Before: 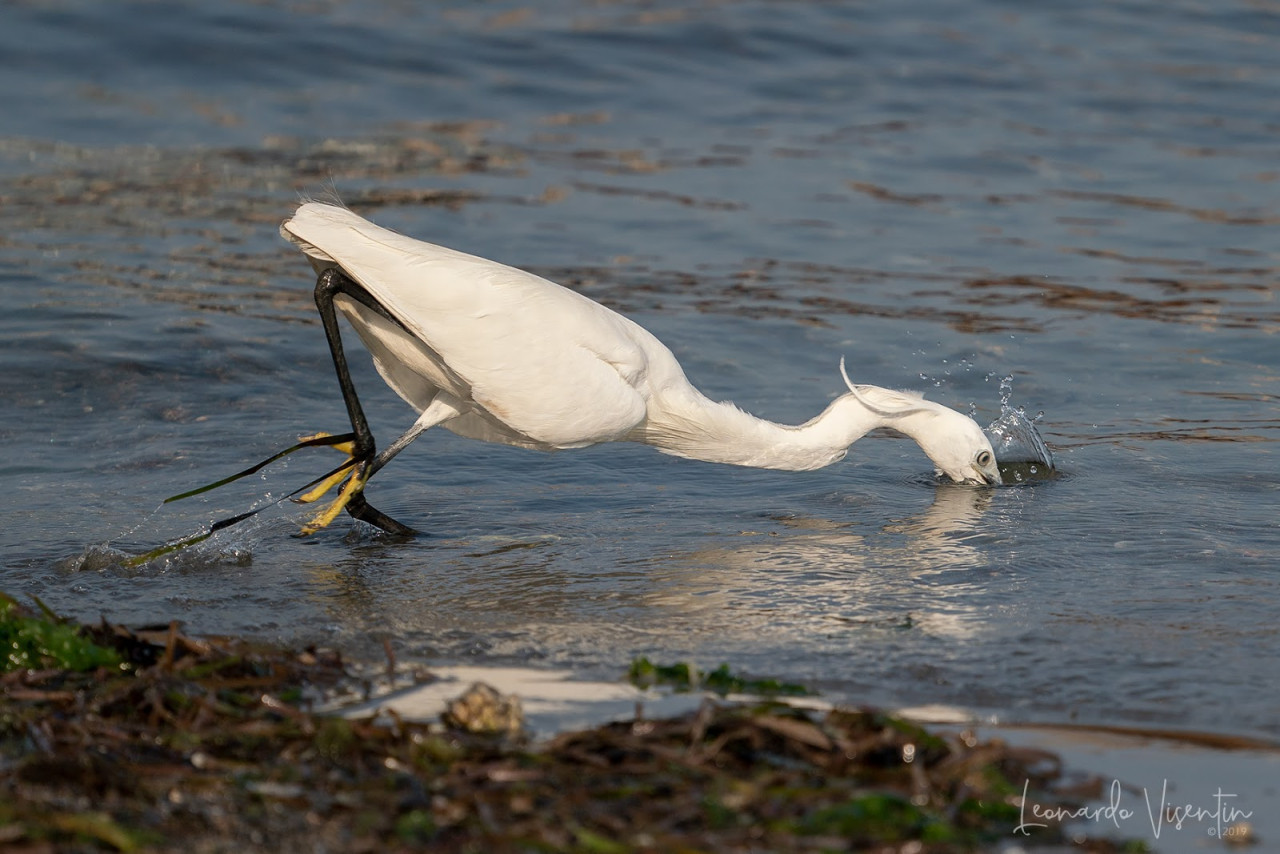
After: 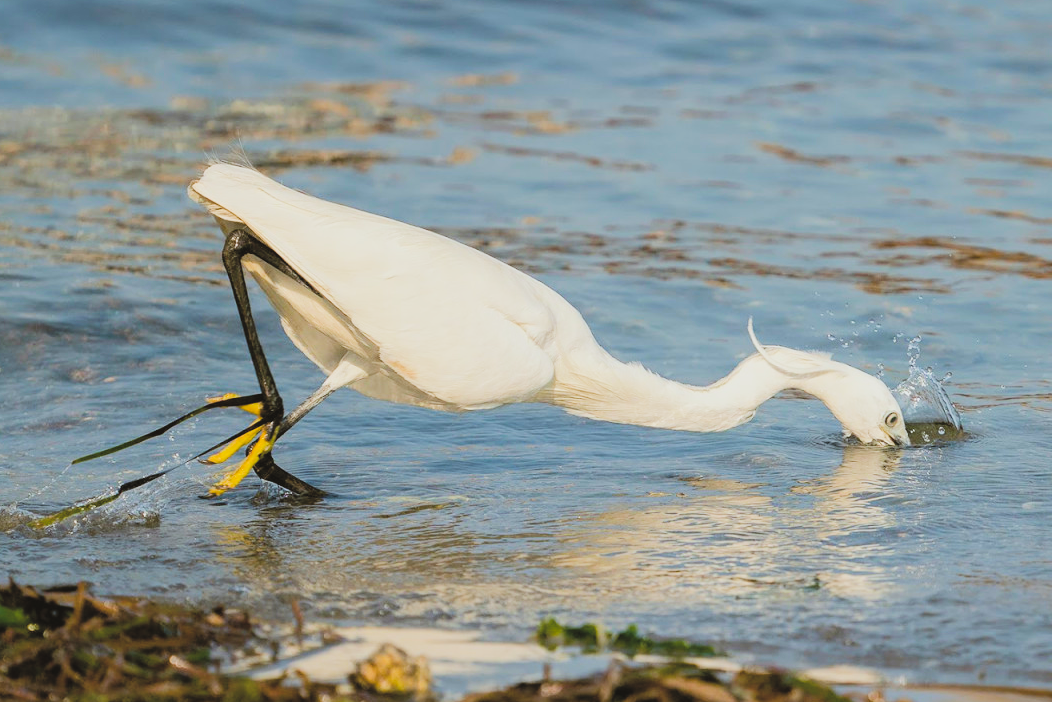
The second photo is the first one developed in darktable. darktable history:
color balance rgb: perceptual saturation grading › global saturation 25%, perceptual brilliance grading › mid-tones 10%, perceptual brilliance grading › shadows 15%, global vibrance 20%
color balance: lift [1.004, 1.002, 1.002, 0.998], gamma [1, 1.007, 1.002, 0.993], gain [1, 0.977, 1.013, 1.023], contrast -3.64%
contrast brightness saturation: brightness 0.28
sigmoid: on, module defaults
crop and rotate: left 7.196%, top 4.574%, right 10.605%, bottom 13.178%
